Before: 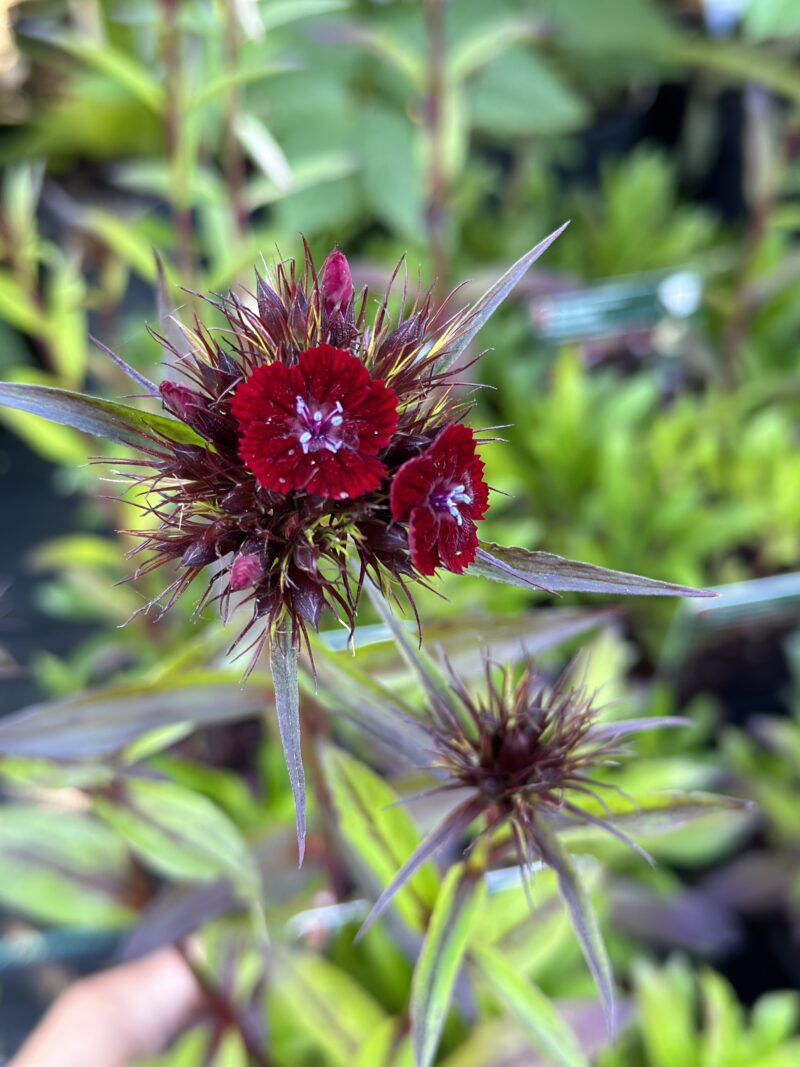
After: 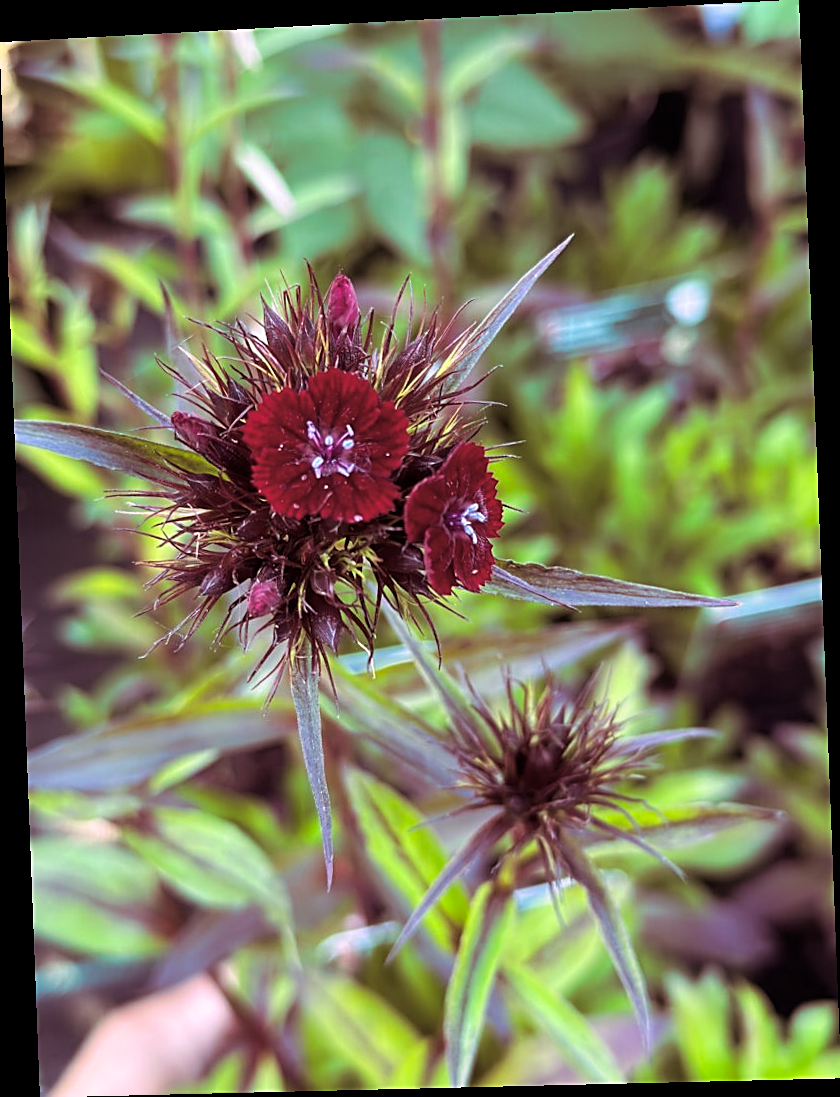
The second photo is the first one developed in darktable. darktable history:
split-toning: highlights › hue 298.8°, highlights › saturation 0.73, compress 41.76%
contrast brightness saturation: saturation -0.05
sharpen: on, module defaults
rotate and perspective: rotation -2.22°, lens shift (horizontal) -0.022, automatic cropping off
